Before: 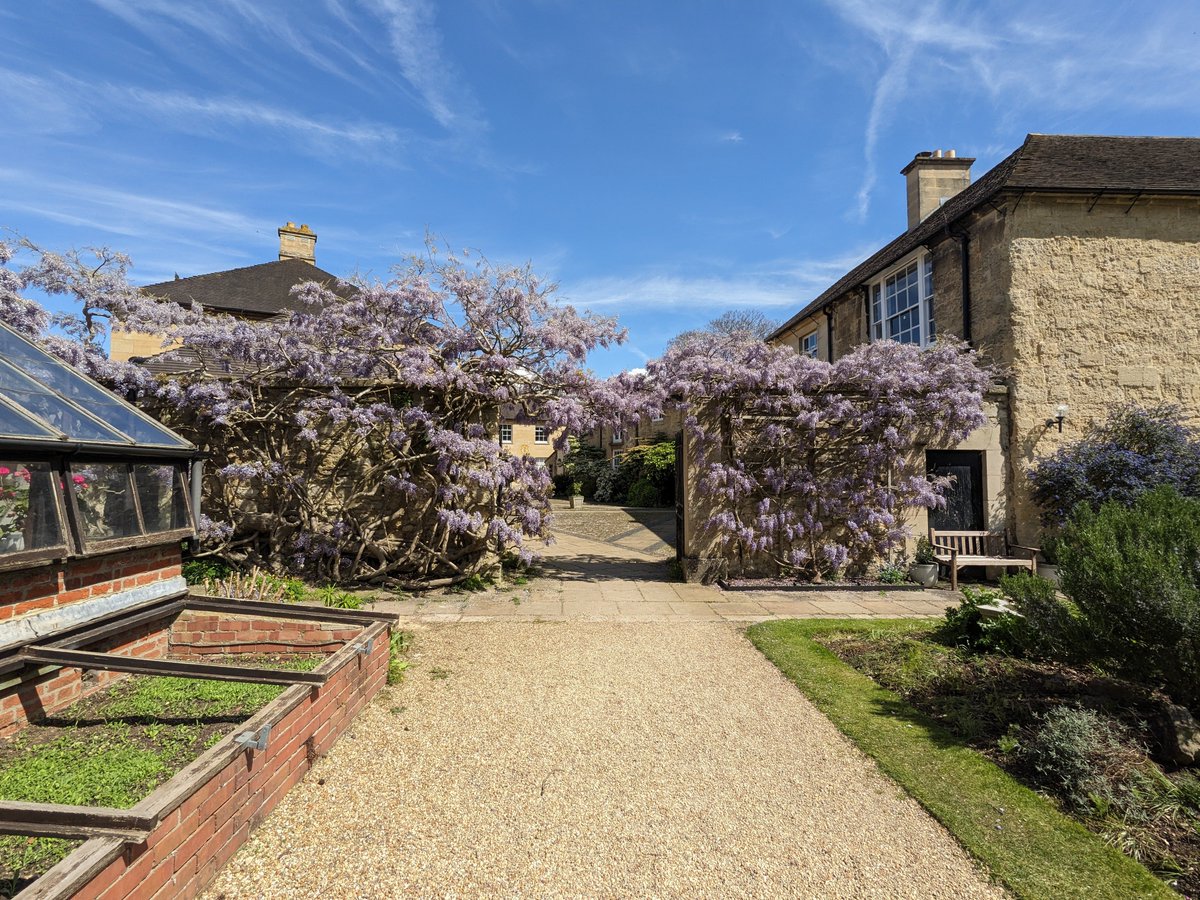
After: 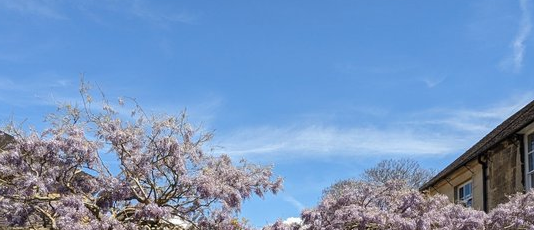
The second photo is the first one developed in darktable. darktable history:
crop: left 28.76%, top 16.865%, right 26.698%, bottom 57.515%
